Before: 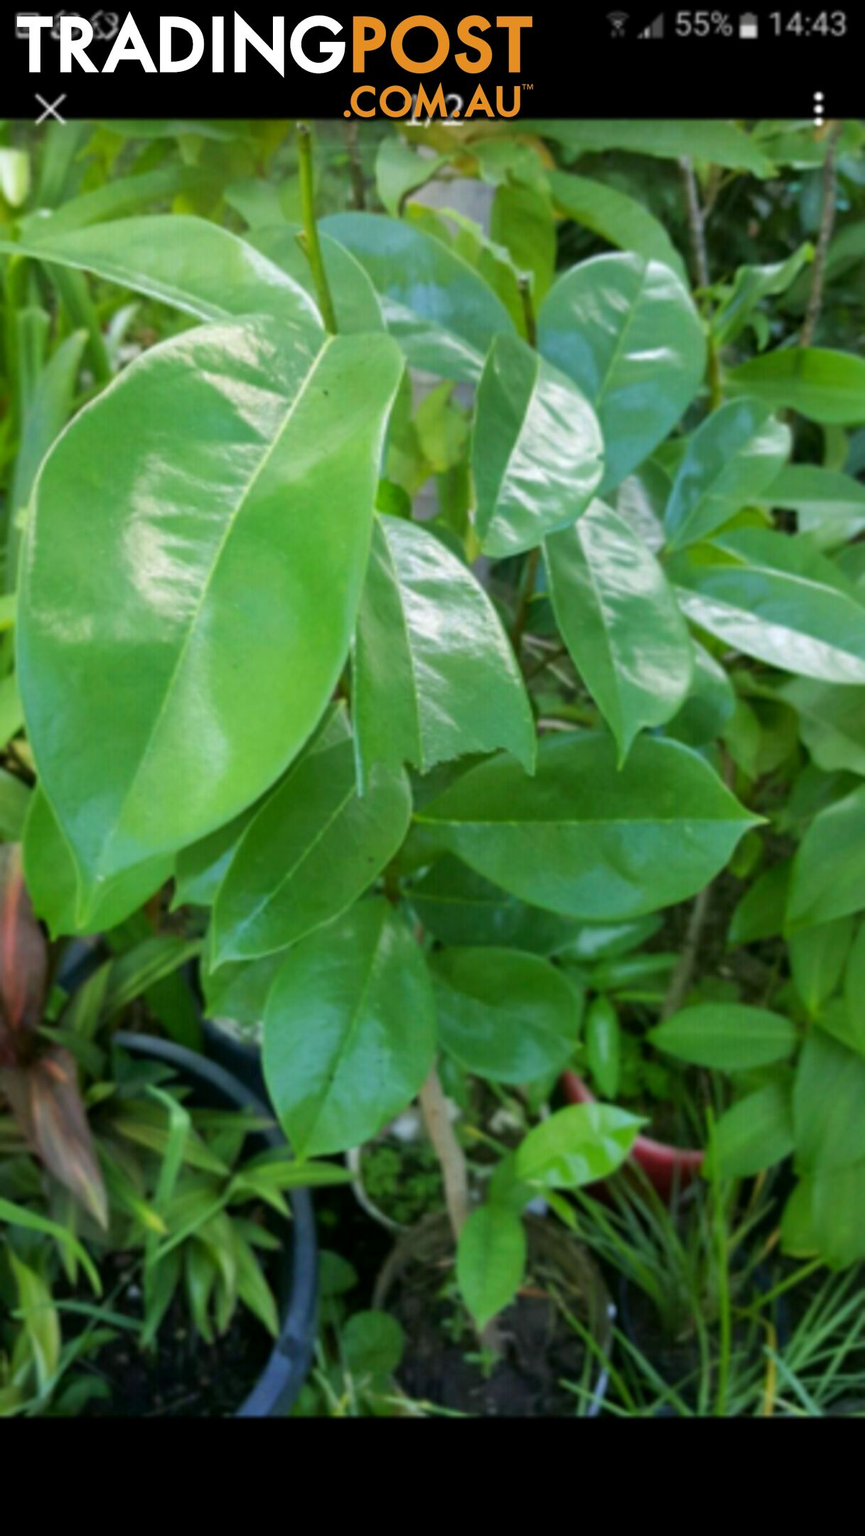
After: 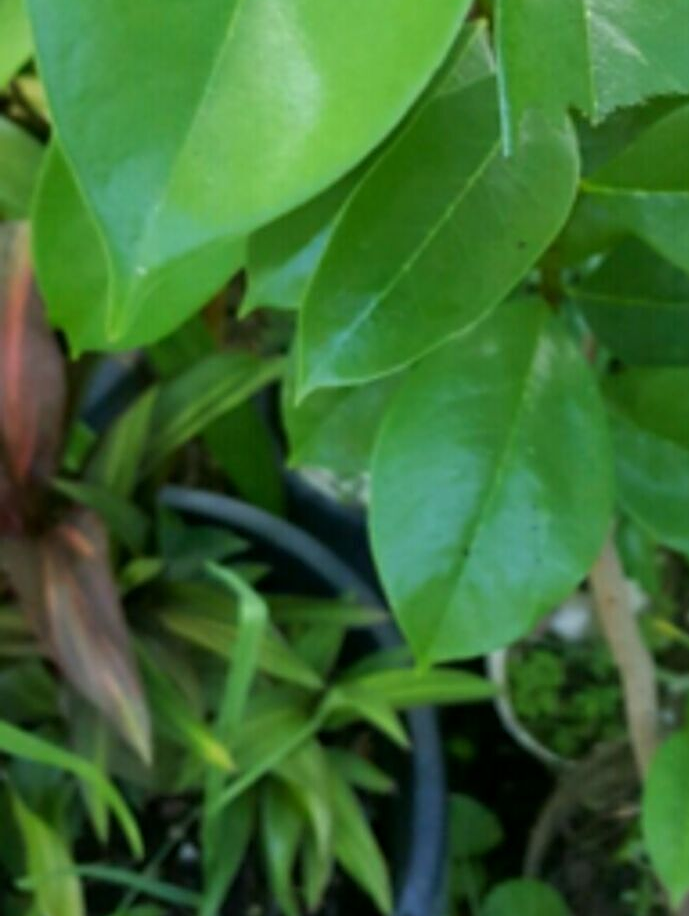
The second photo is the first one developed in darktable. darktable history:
crop: top 44.664%, right 43.372%, bottom 12.904%
sharpen: on, module defaults
